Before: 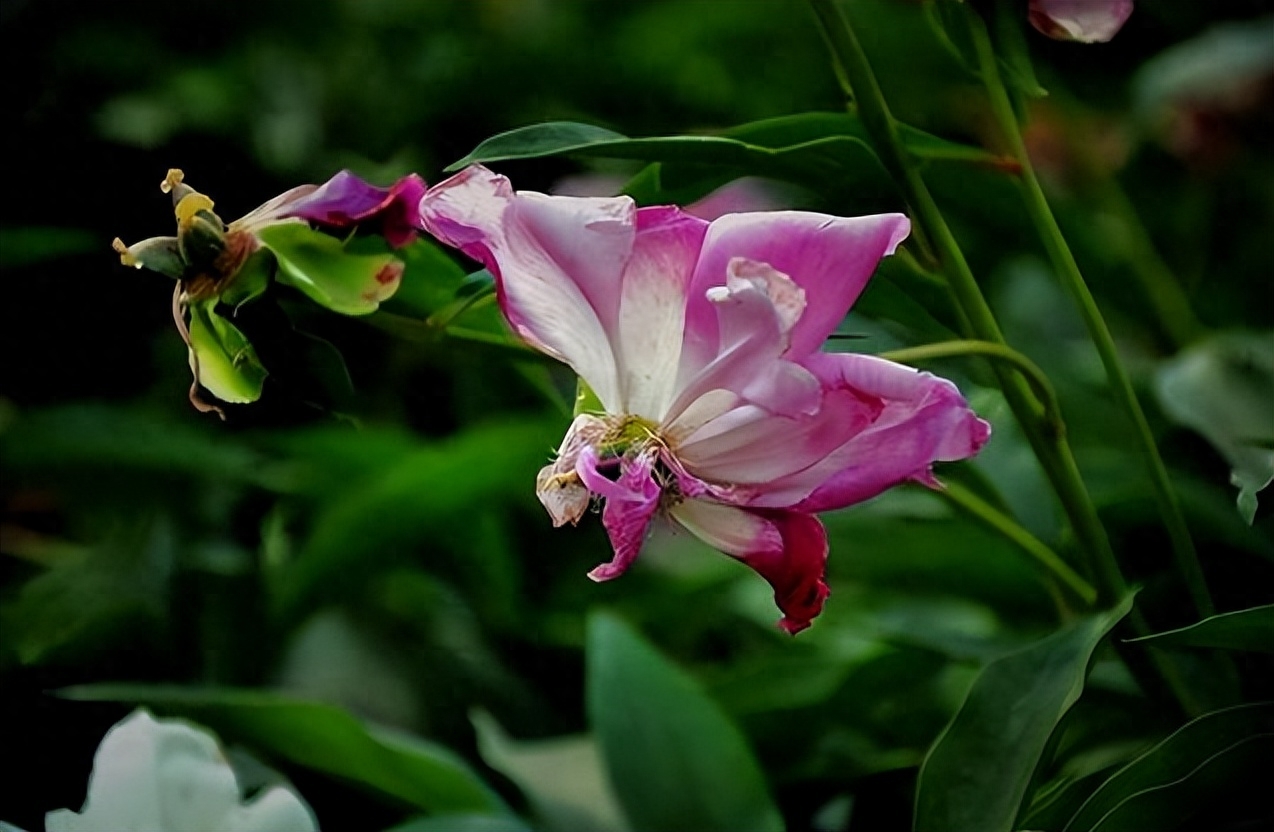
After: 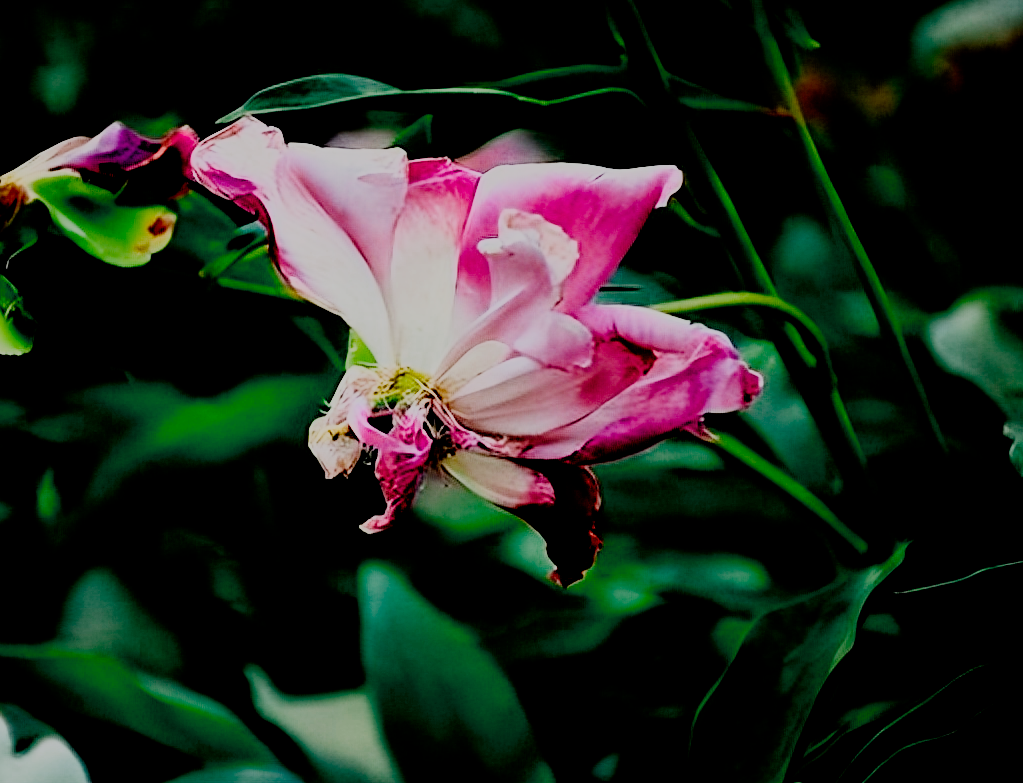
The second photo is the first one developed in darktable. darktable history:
crop and rotate: left 17.959%, top 5.771%, right 1.742%
contrast brightness saturation: brightness -0.02, saturation 0.35
filmic rgb: middle gray luminance 18%, black relative exposure -7.5 EV, white relative exposure 8.5 EV, threshold 6 EV, target black luminance 0%, hardness 2.23, latitude 18.37%, contrast 0.878, highlights saturation mix 5%, shadows ↔ highlights balance 10.15%, add noise in highlights 0, preserve chrominance no, color science v3 (2019), use custom middle-gray values true, iterations of high-quality reconstruction 0, contrast in highlights soft, enable highlight reconstruction true
rgb curve: curves: ch0 [(0, 0) (0.21, 0.15) (0.24, 0.21) (0.5, 0.75) (0.75, 0.96) (0.89, 0.99) (1, 1)]; ch1 [(0, 0.02) (0.21, 0.13) (0.25, 0.2) (0.5, 0.67) (0.75, 0.9) (0.89, 0.97) (1, 1)]; ch2 [(0, 0.02) (0.21, 0.13) (0.25, 0.2) (0.5, 0.67) (0.75, 0.9) (0.89, 0.97) (1, 1)], compensate middle gray true
color zones: curves: ch0 [(0, 0.5) (0.125, 0.4) (0.25, 0.5) (0.375, 0.4) (0.5, 0.4) (0.625, 0.35) (0.75, 0.35) (0.875, 0.5)]; ch1 [(0, 0.35) (0.125, 0.45) (0.25, 0.35) (0.375, 0.35) (0.5, 0.35) (0.625, 0.35) (0.75, 0.45) (0.875, 0.35)]; ch2 [(0, 0.6) (0.125, 0.5) (0.25, 0.5) (0.375, 0.6) (0.5, 0.6) (0.625, 0.5) (0.75, 0.5) (0.875, 0.5)]
color balance rgb: perceptual saturation grading › global saturation 20%, perceptual saturation grading › highlights -25%, perceptual saturation grading › shadows 25%
